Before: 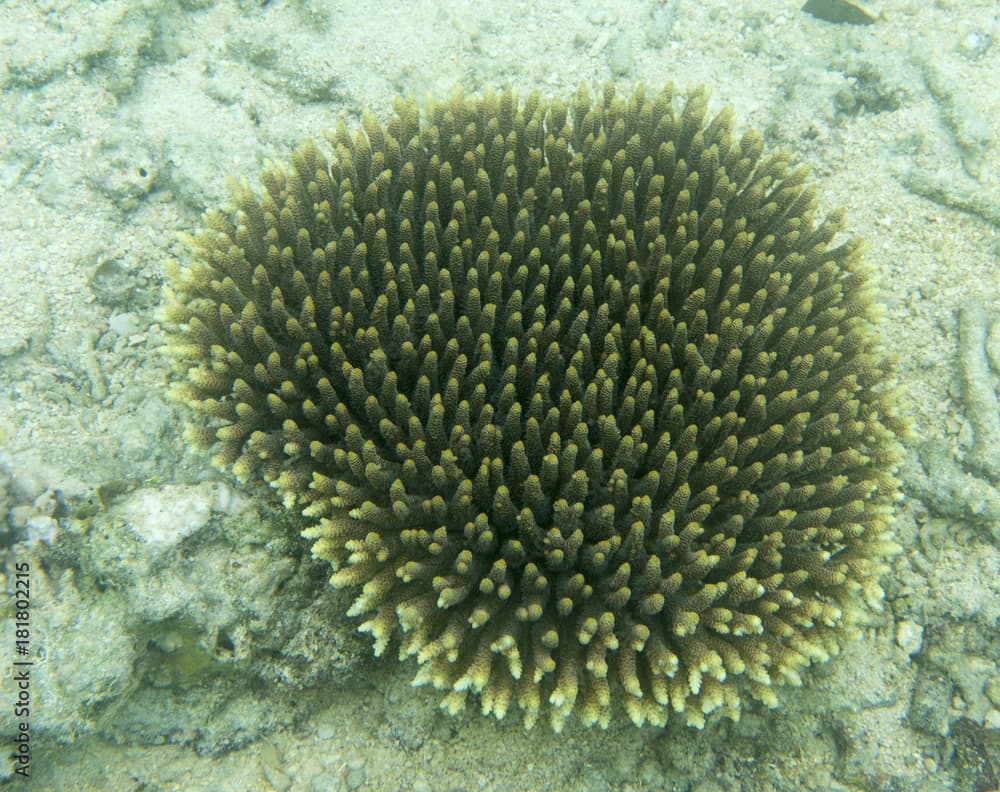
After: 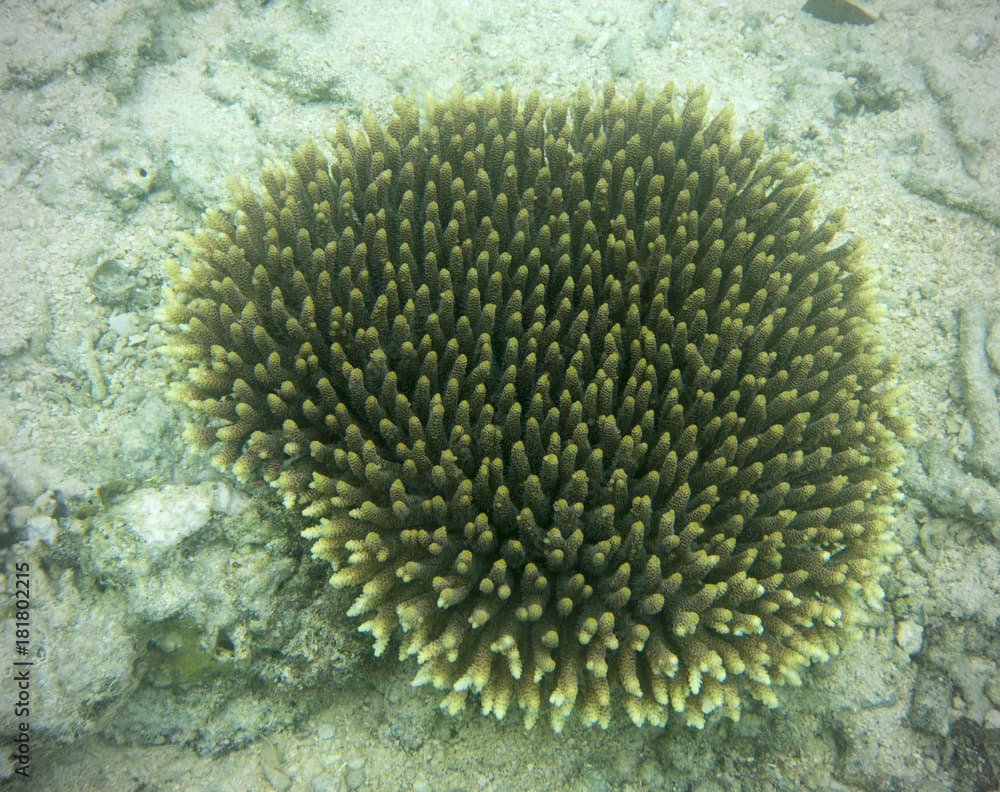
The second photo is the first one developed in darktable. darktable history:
tone equalizer: on, module defaults
vignetting: on, module defaults
